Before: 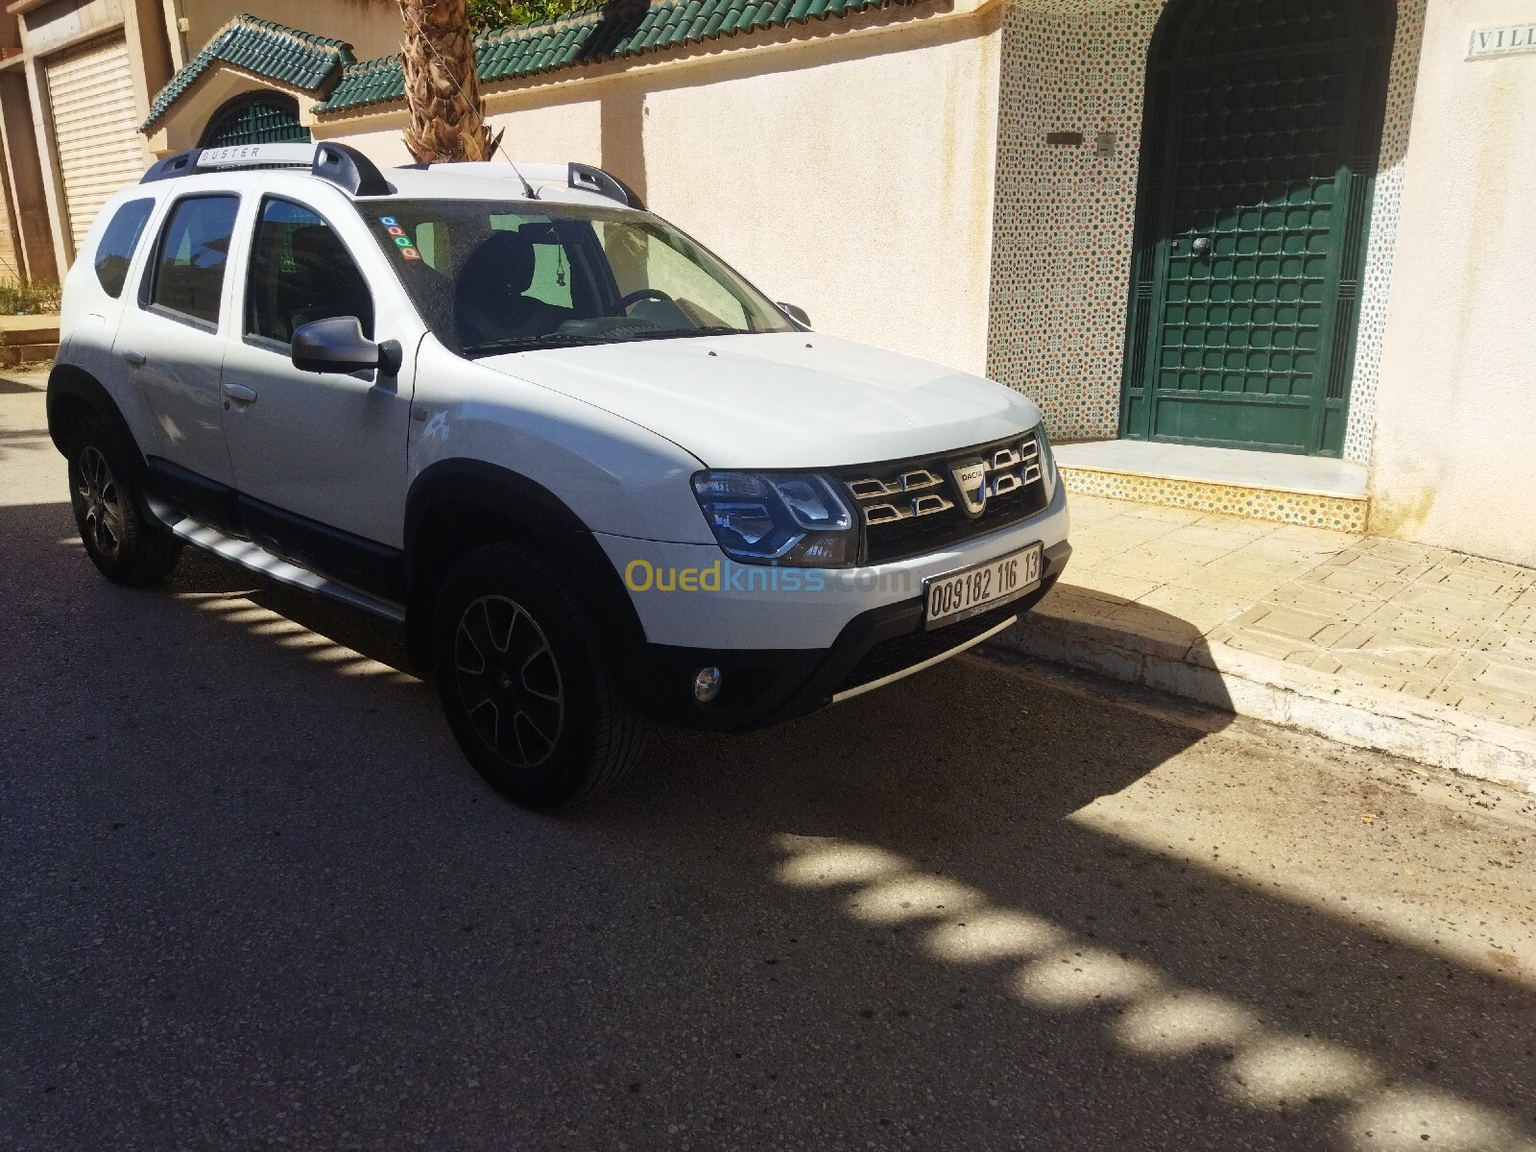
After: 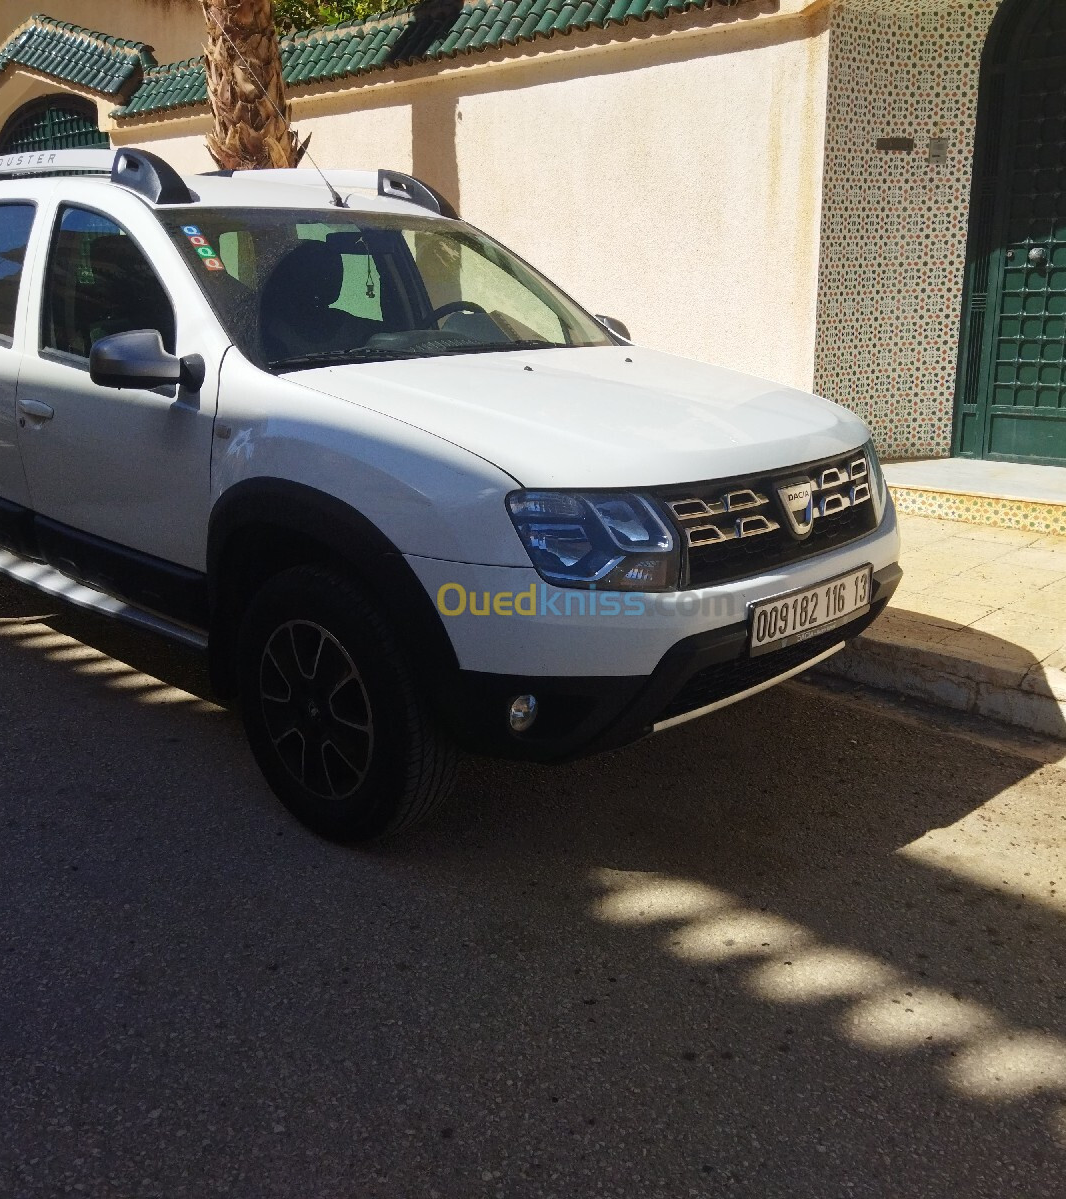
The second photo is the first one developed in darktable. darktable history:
crop and rotate: left 13.442%, right 19.9%
